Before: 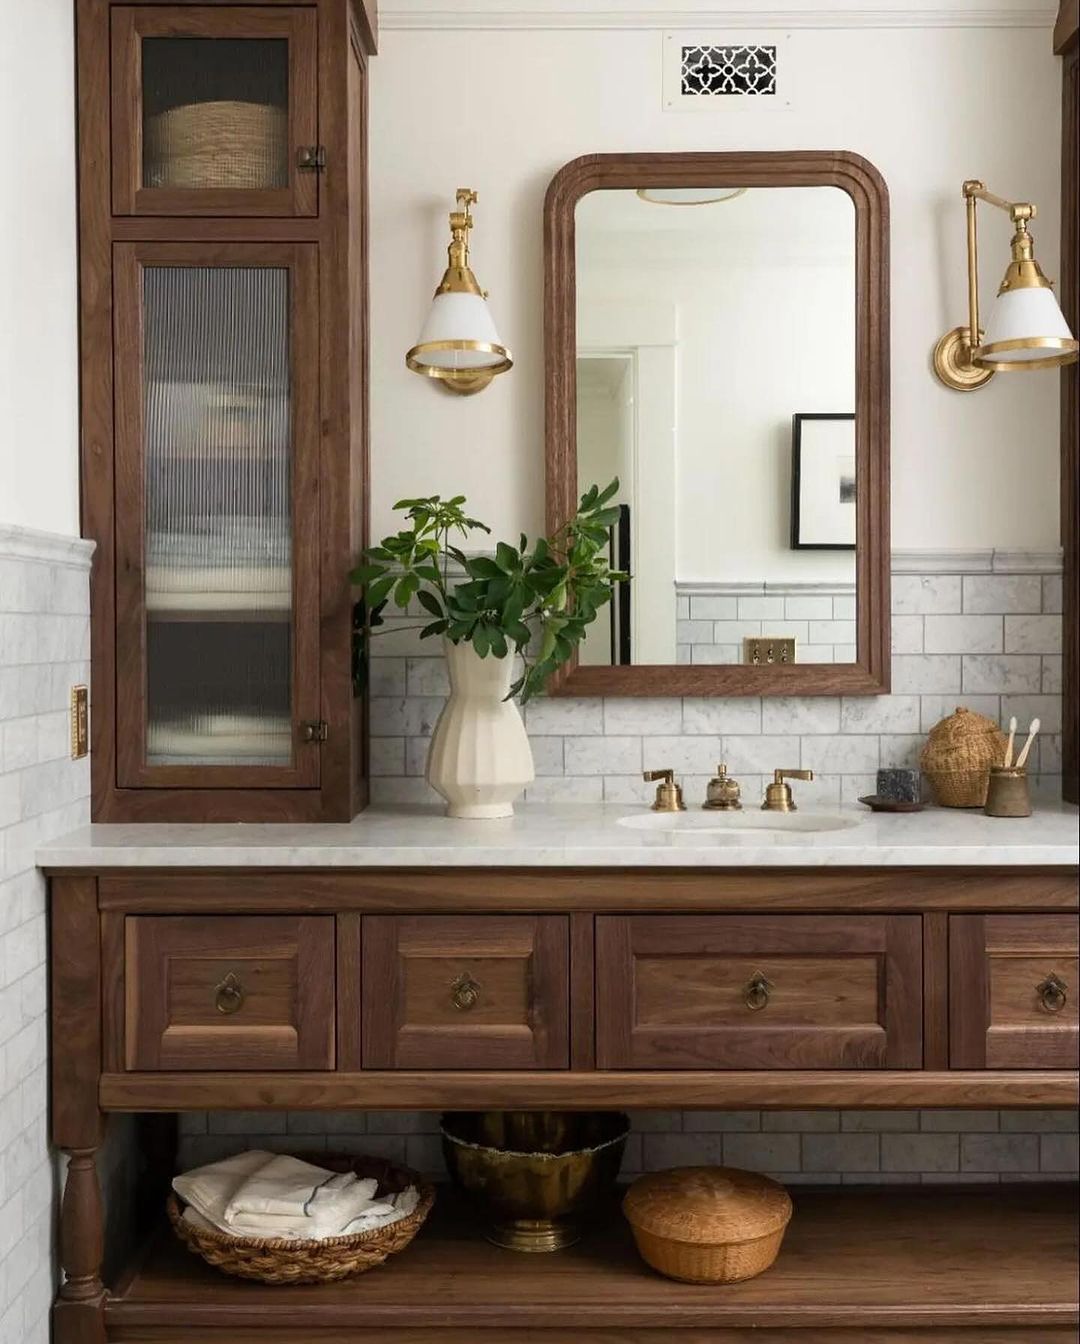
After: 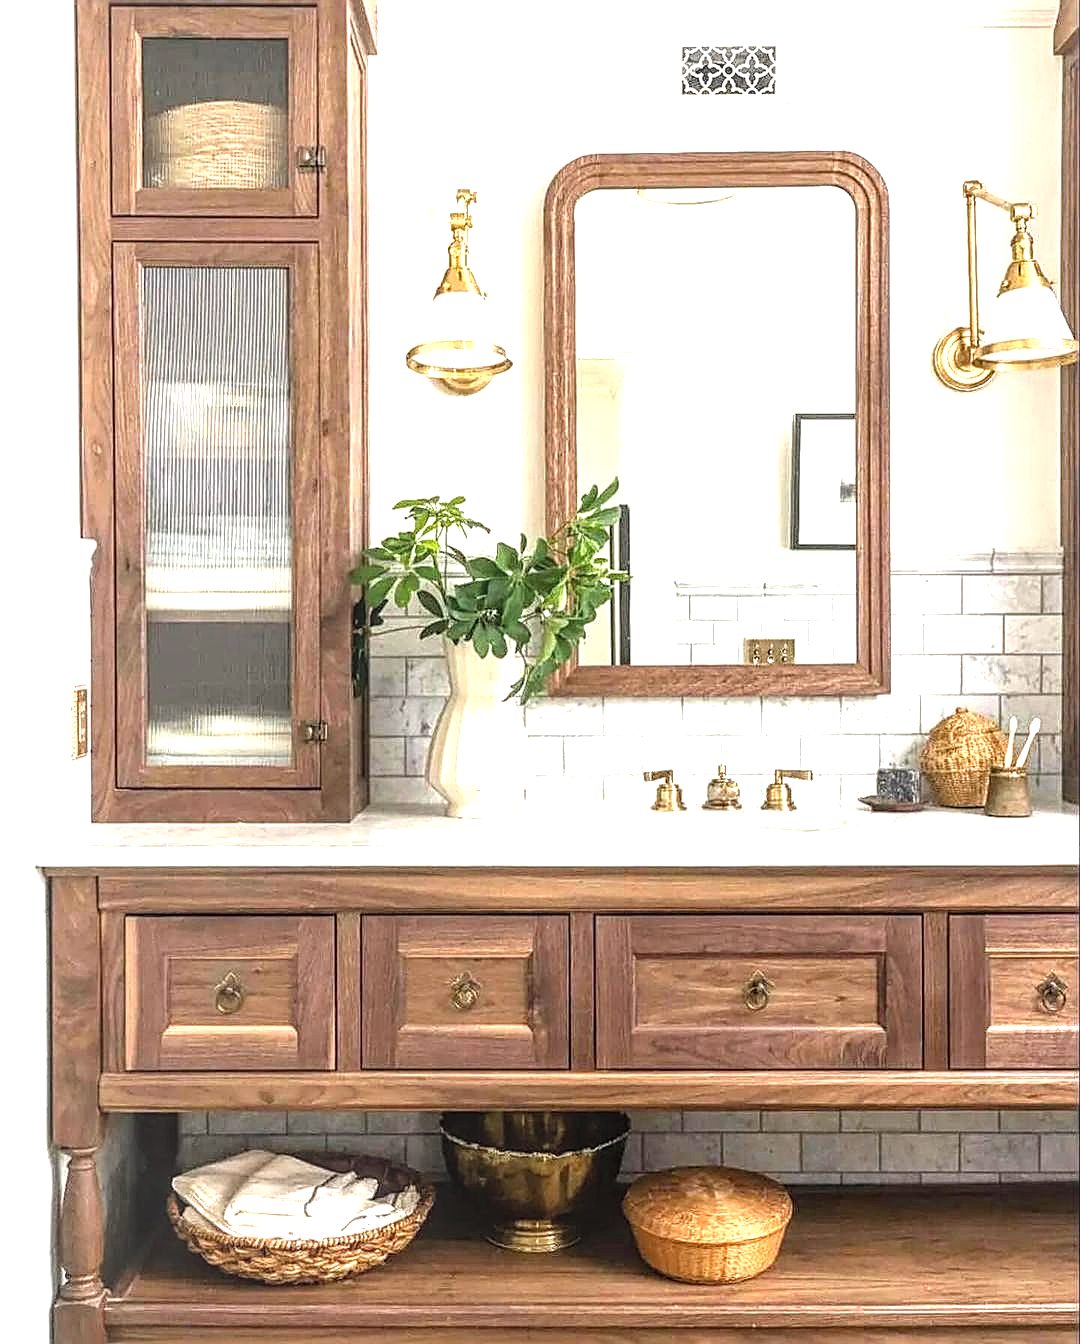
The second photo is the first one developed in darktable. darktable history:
tone equalizer: -8 EV -0.388 EV, -7 EV -0.36 EV, -6 EV -0.341 EV, -5 EV -0.25 EV, -3 EV 0.214 EV, -2 EV 0.325 EV, -1 EV 0.412 EV, +0 EV 0.42 EV
exposure: black level correction 0, exposure 1.279 EV, compensate highlight preservation false
sharpen: amount 0.739
local contrast: highlights 5%, shadows 3%, detail 134%
